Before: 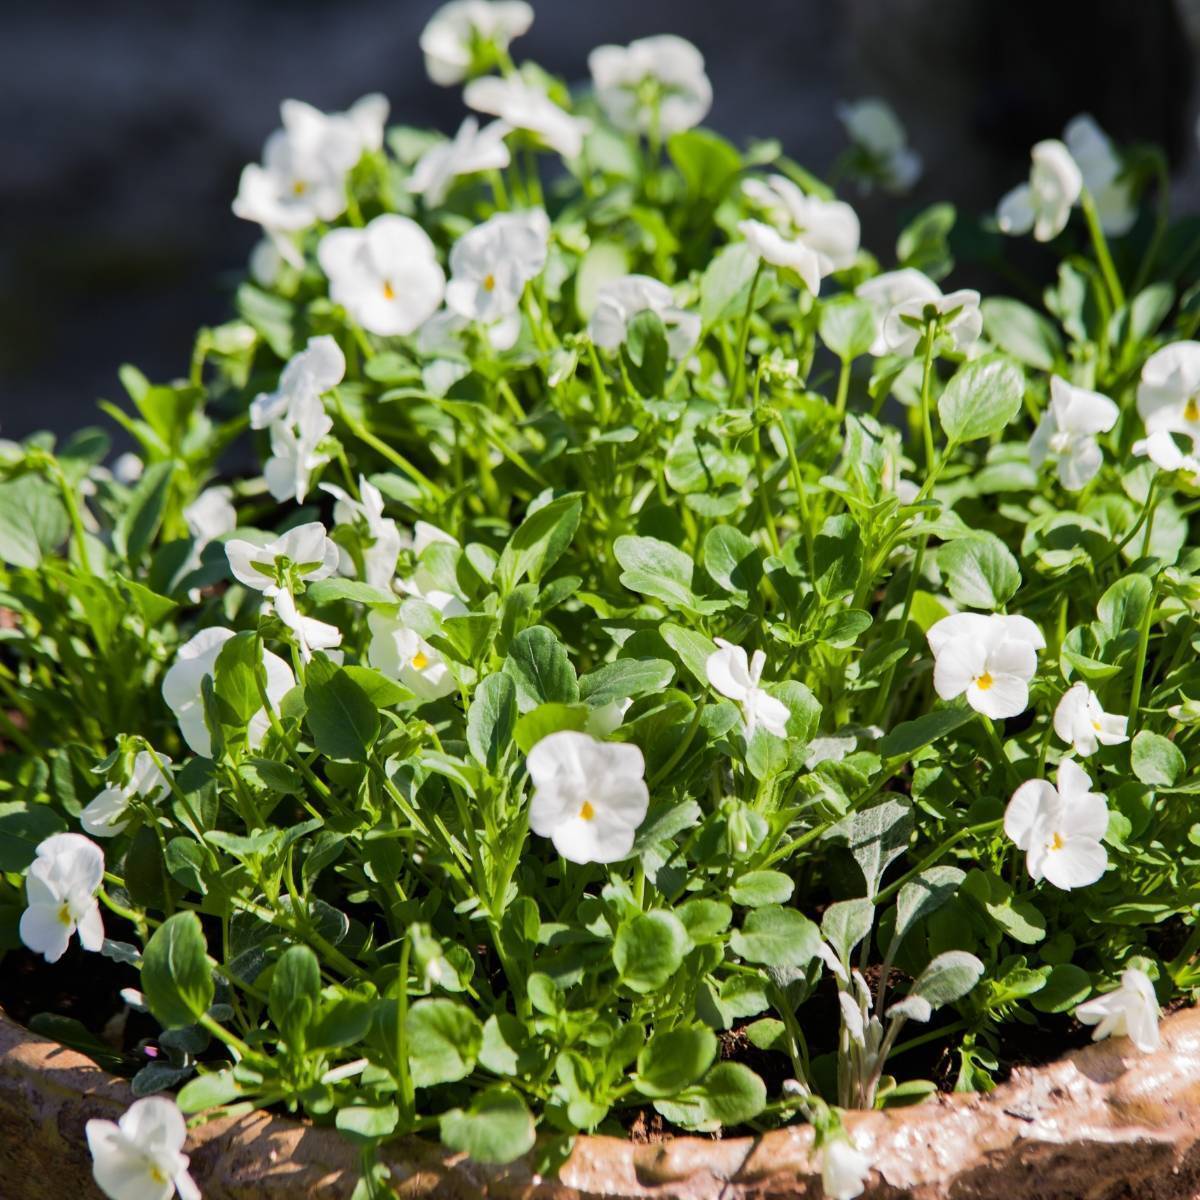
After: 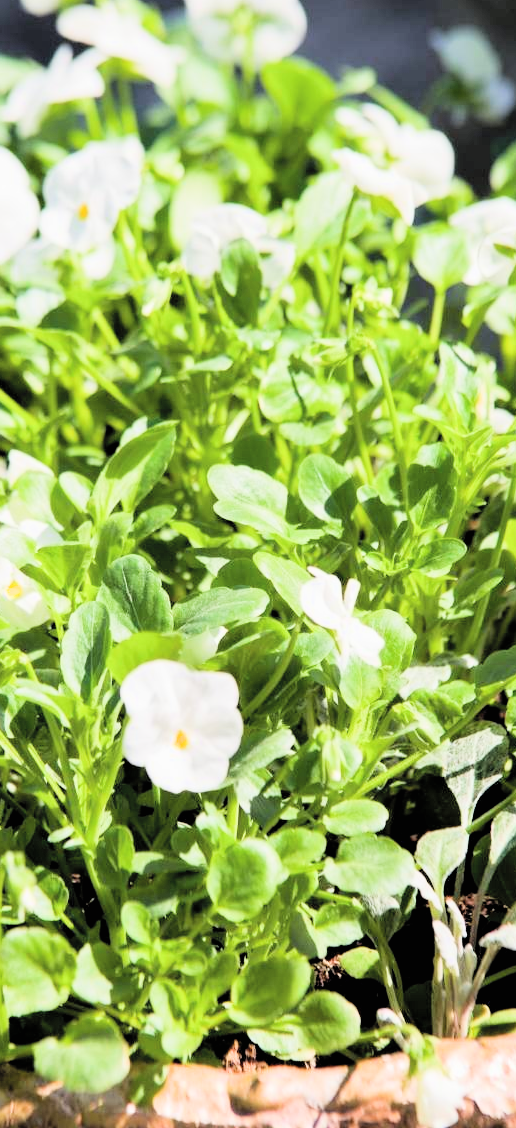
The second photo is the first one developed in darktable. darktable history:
tone equalizer: mask exposure compensation -0.496 EV
filmic rgb: black relative exposure -5.15 EV, white relative exposure 3.98 EV, threshold 3.05 EV, hardness 2.88, contrast 1.202, enable highlight reconstruction true
crop: left 33.906%, top 5.93%, right 23.054%
contrast brightness saturation: brightness 0.14
exposure: black level correction 0.001, exposure 1.117 EV, compensate highlight preservation false
